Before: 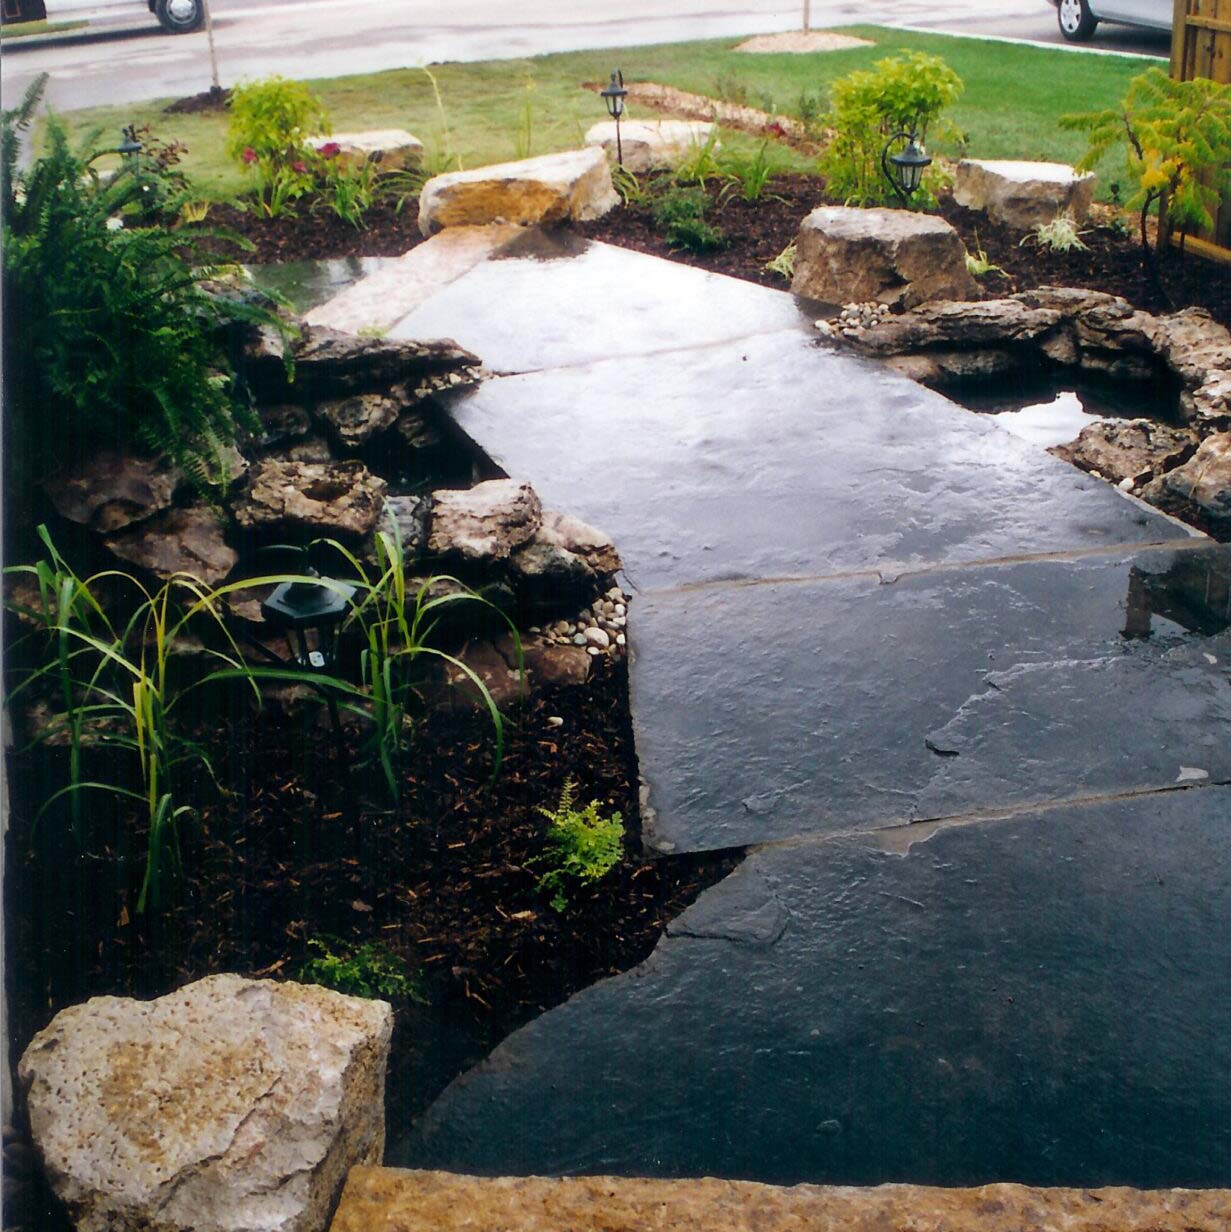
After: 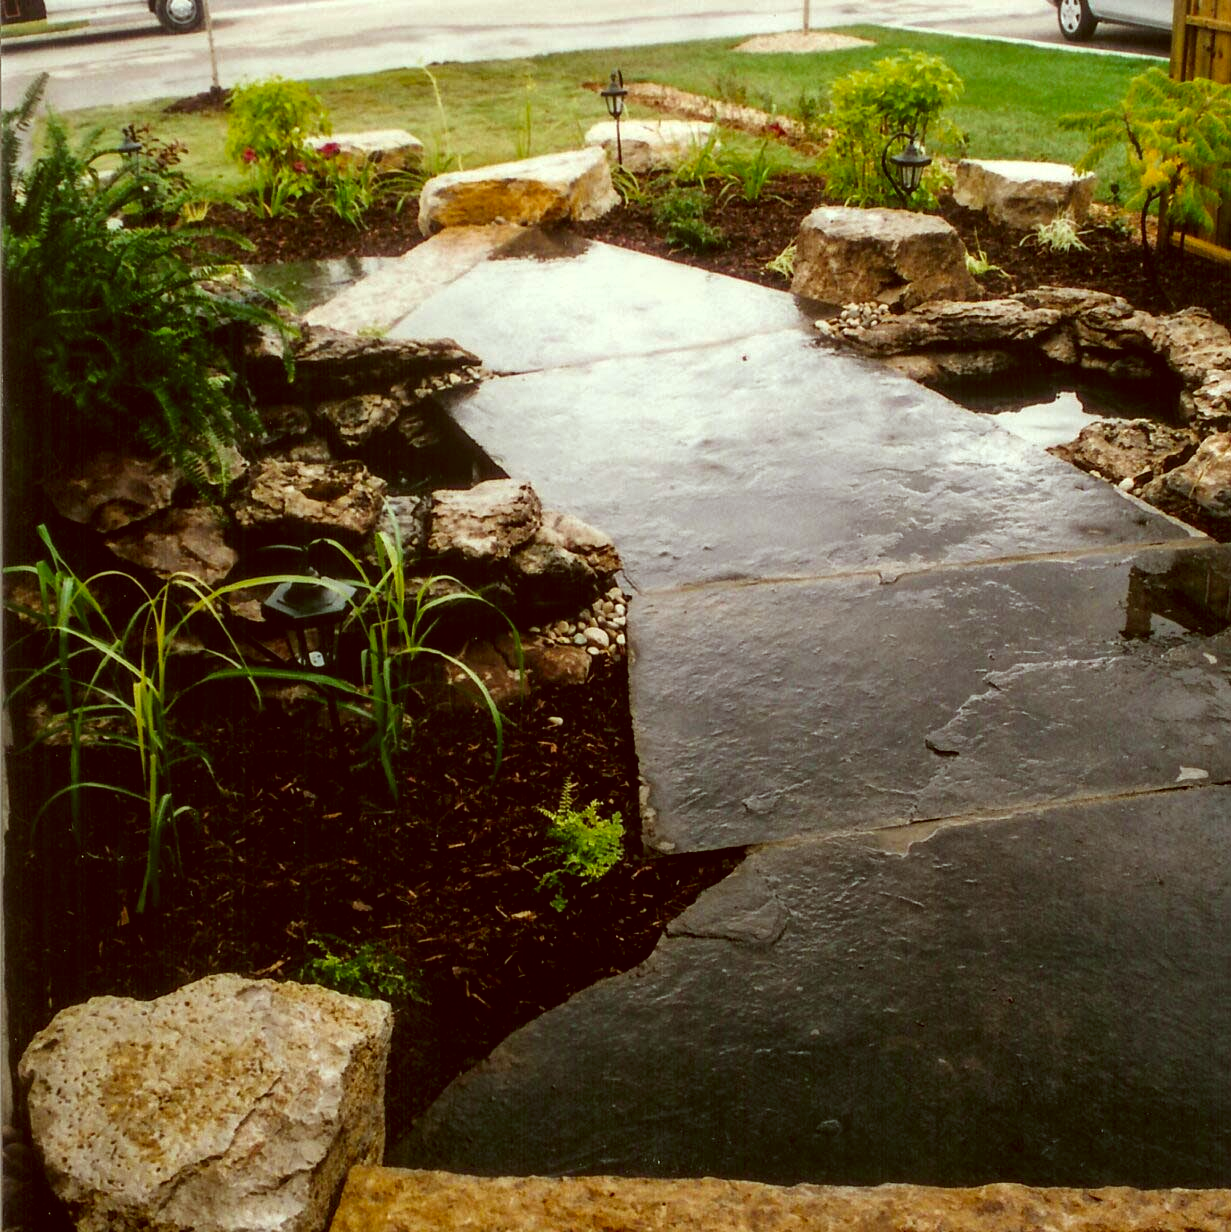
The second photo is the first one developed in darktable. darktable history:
contrast brightness saturation: contrast 0.03, brightness -0.04
local contrast: on, module defaults
levels: levels [0, 0.492, 0.984]
color correction: highlights a* -5.94, highlights b* 9.48, shadows a* 10.12, shadows b* 23.94
